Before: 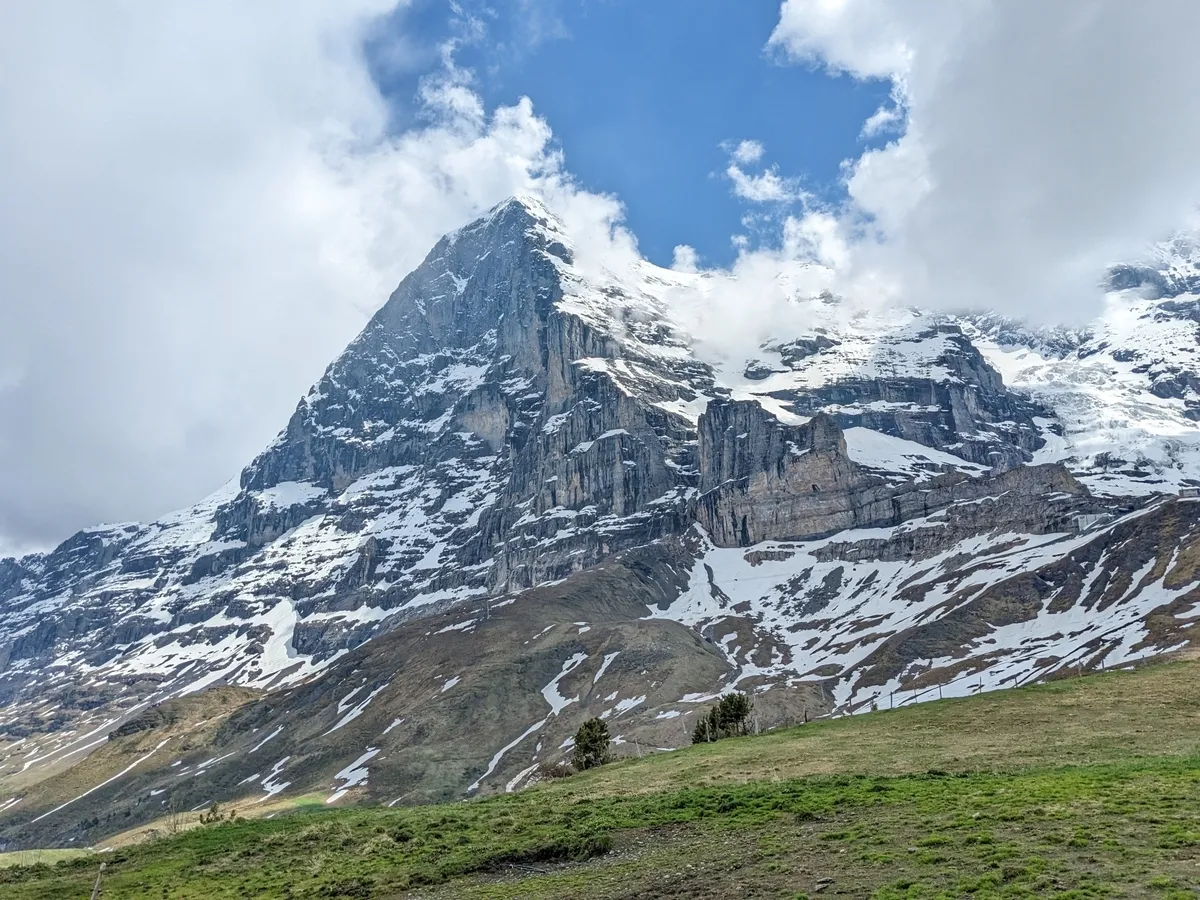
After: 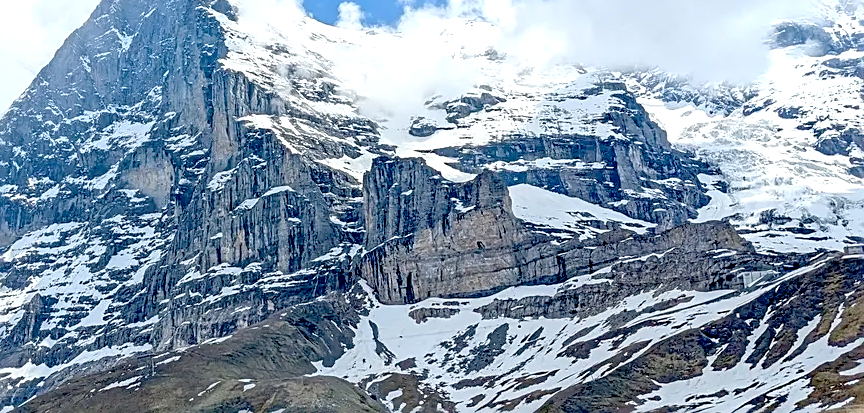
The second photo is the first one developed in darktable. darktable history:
sharpen: on, module defaults
crop and rotate: left 27.938%, top 27.046%, bottom 27.046%
exposure: black level correction 0.04, exposure 0.5 EV, compensate highlight preservation false
local contrast: highlights 68%, shadows 68%, detail 82%, midtone range 0.325
